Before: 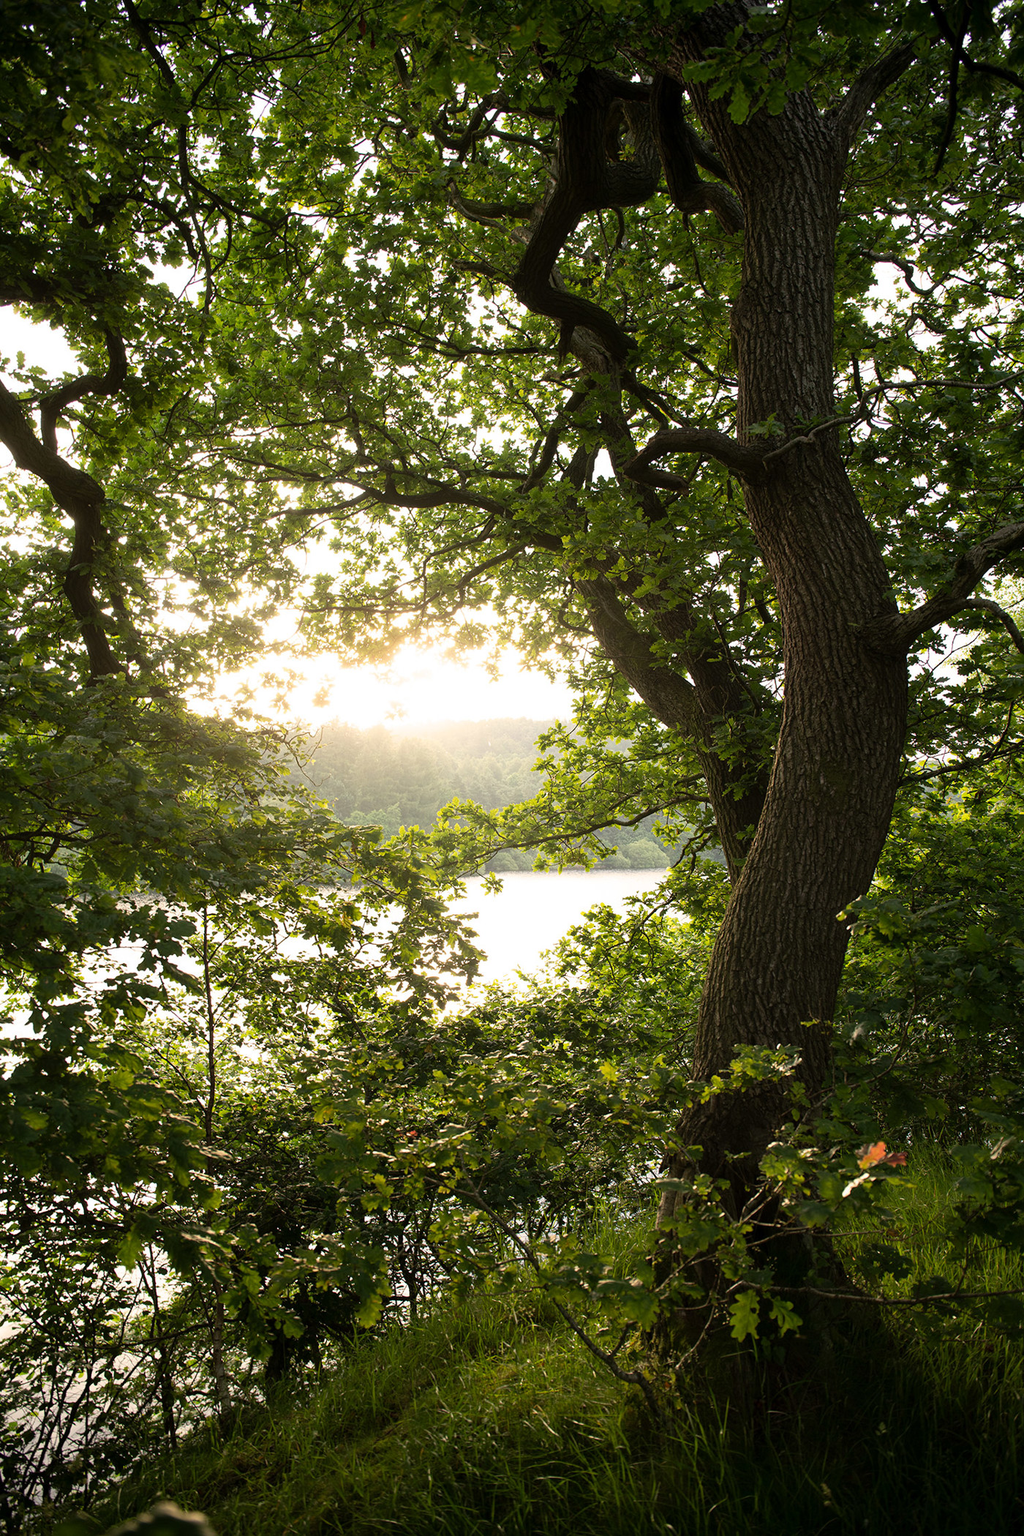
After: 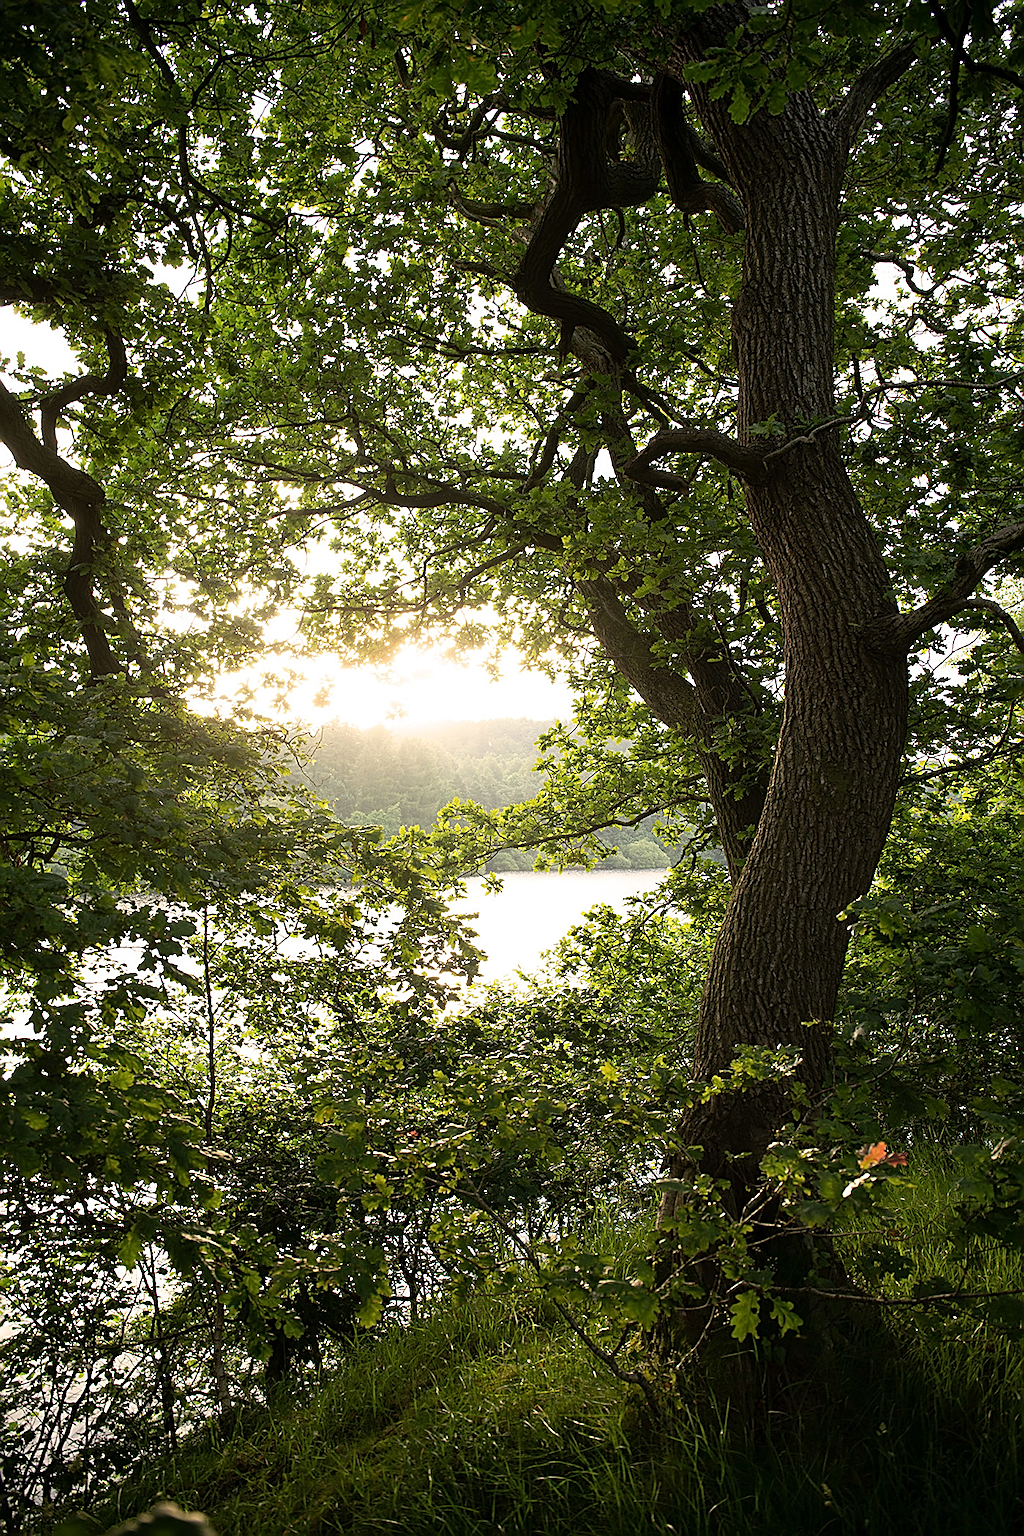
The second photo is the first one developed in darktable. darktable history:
sharpen: amount 0.994
